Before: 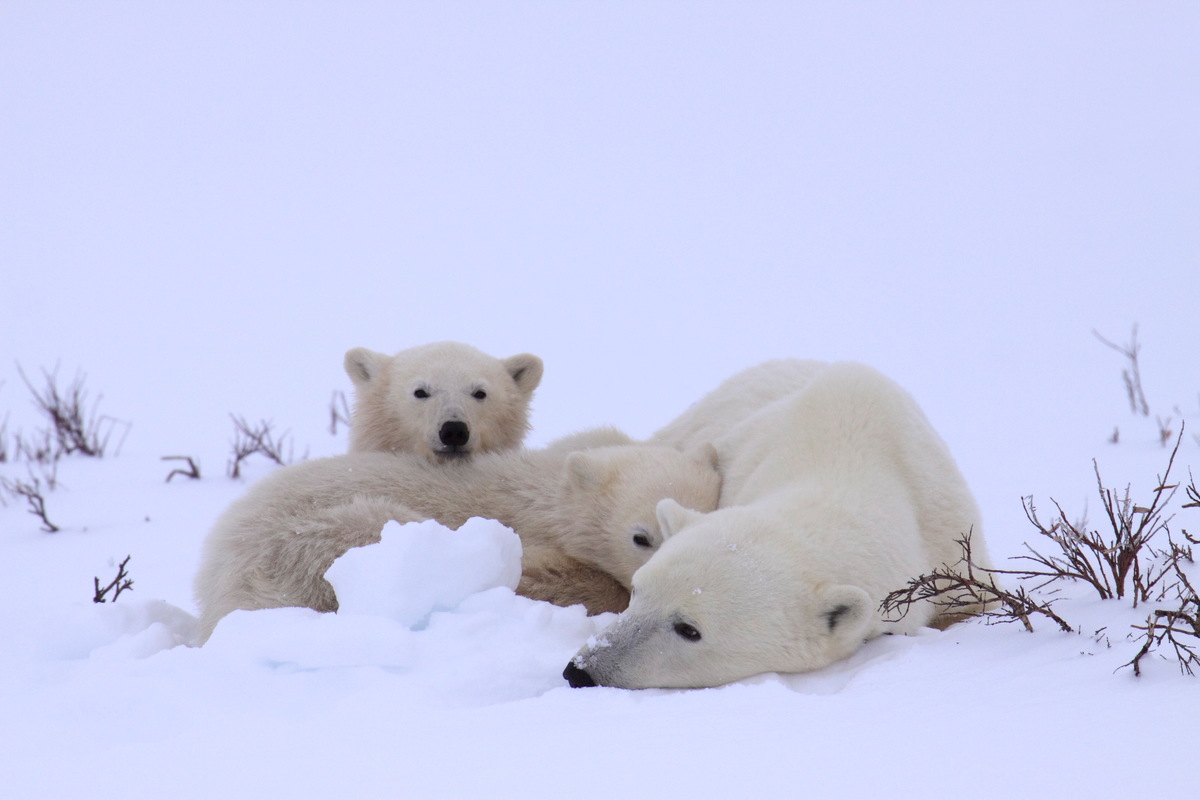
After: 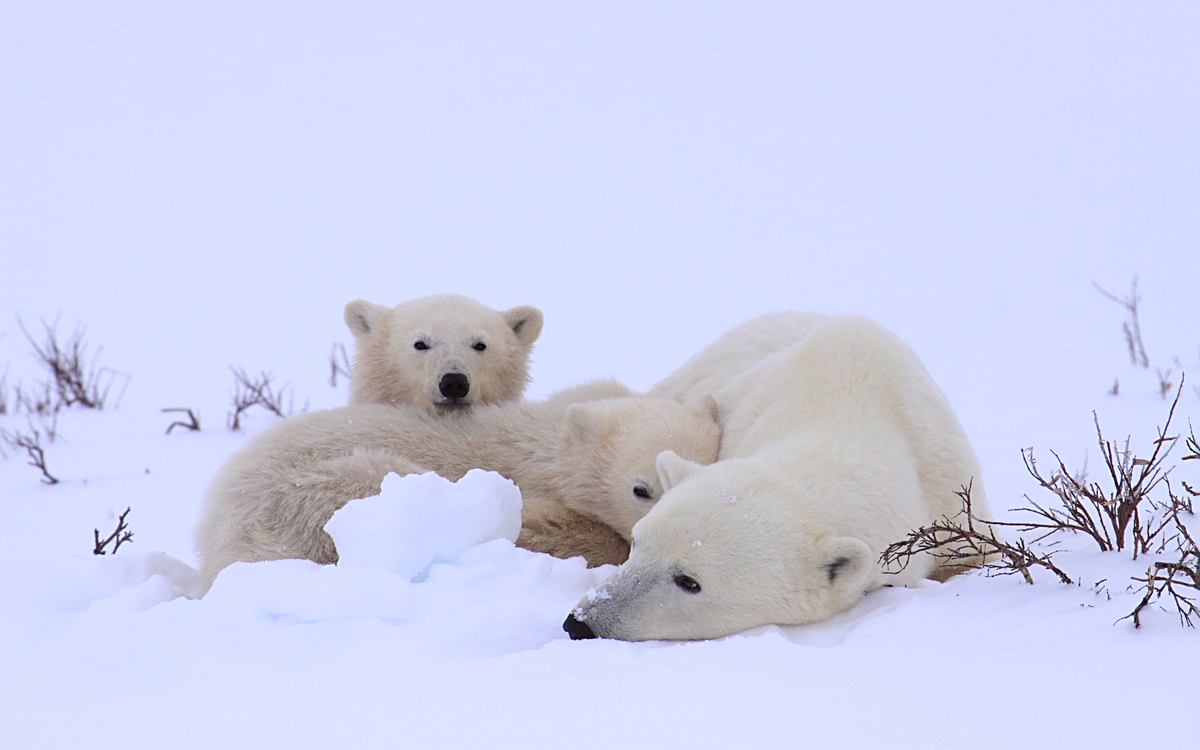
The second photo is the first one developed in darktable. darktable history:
contrast brightness saturation: contrast 0.034, brightness 0.067, saturation 0.124
crop and rotate: top 6.242%
sharpen: on, module defaults
